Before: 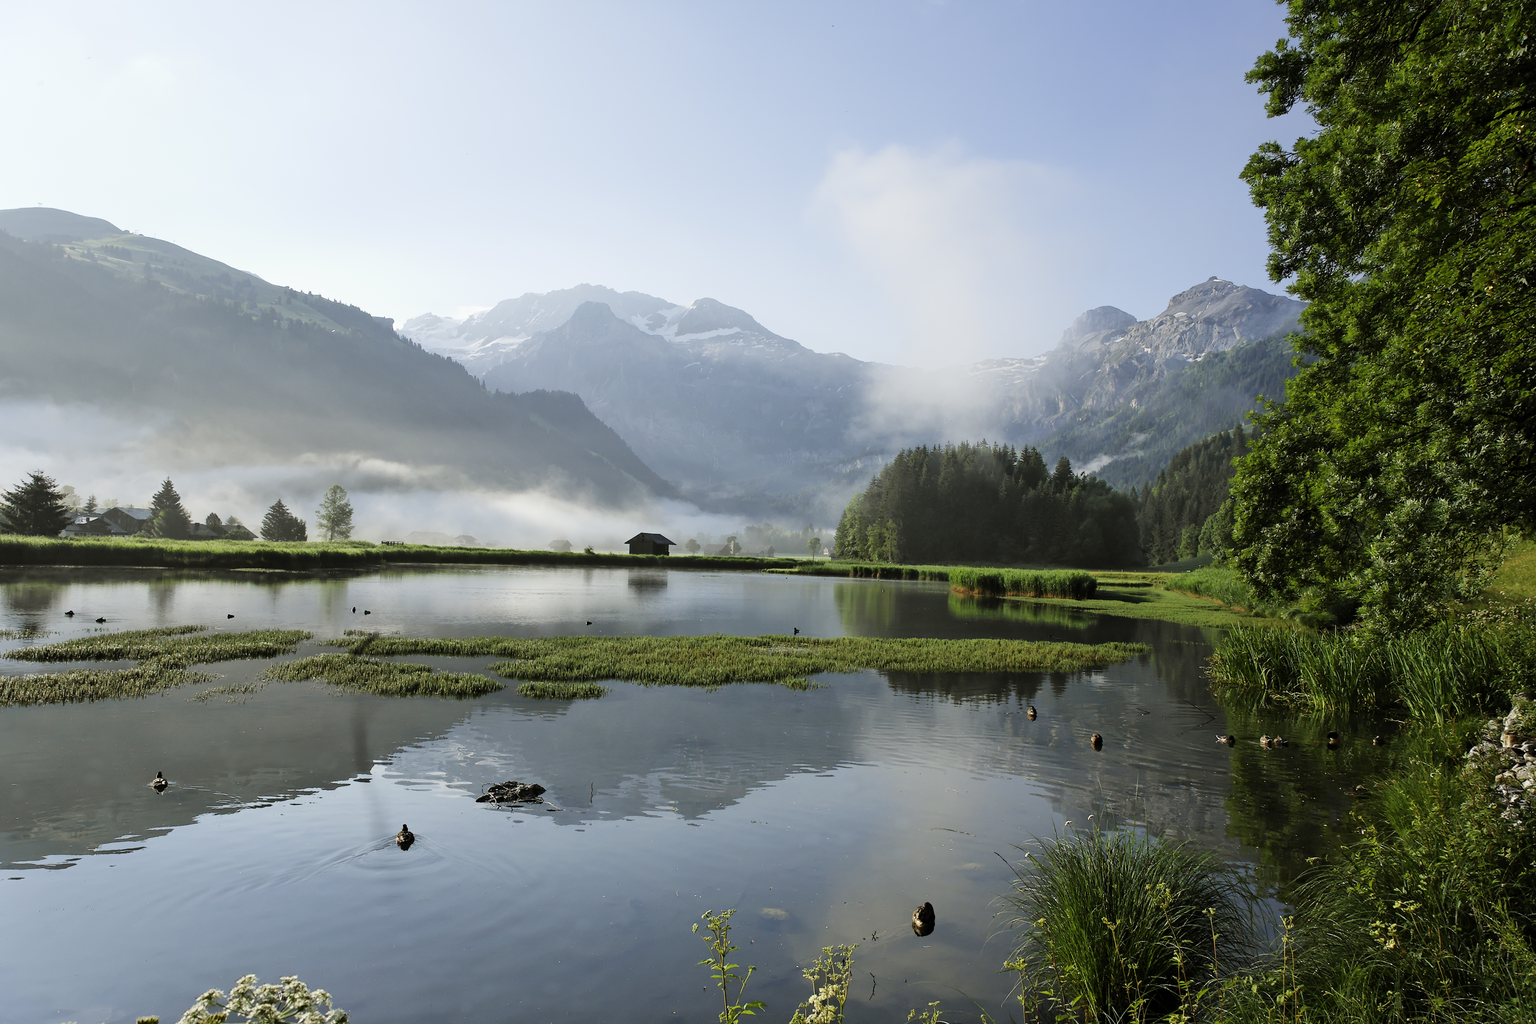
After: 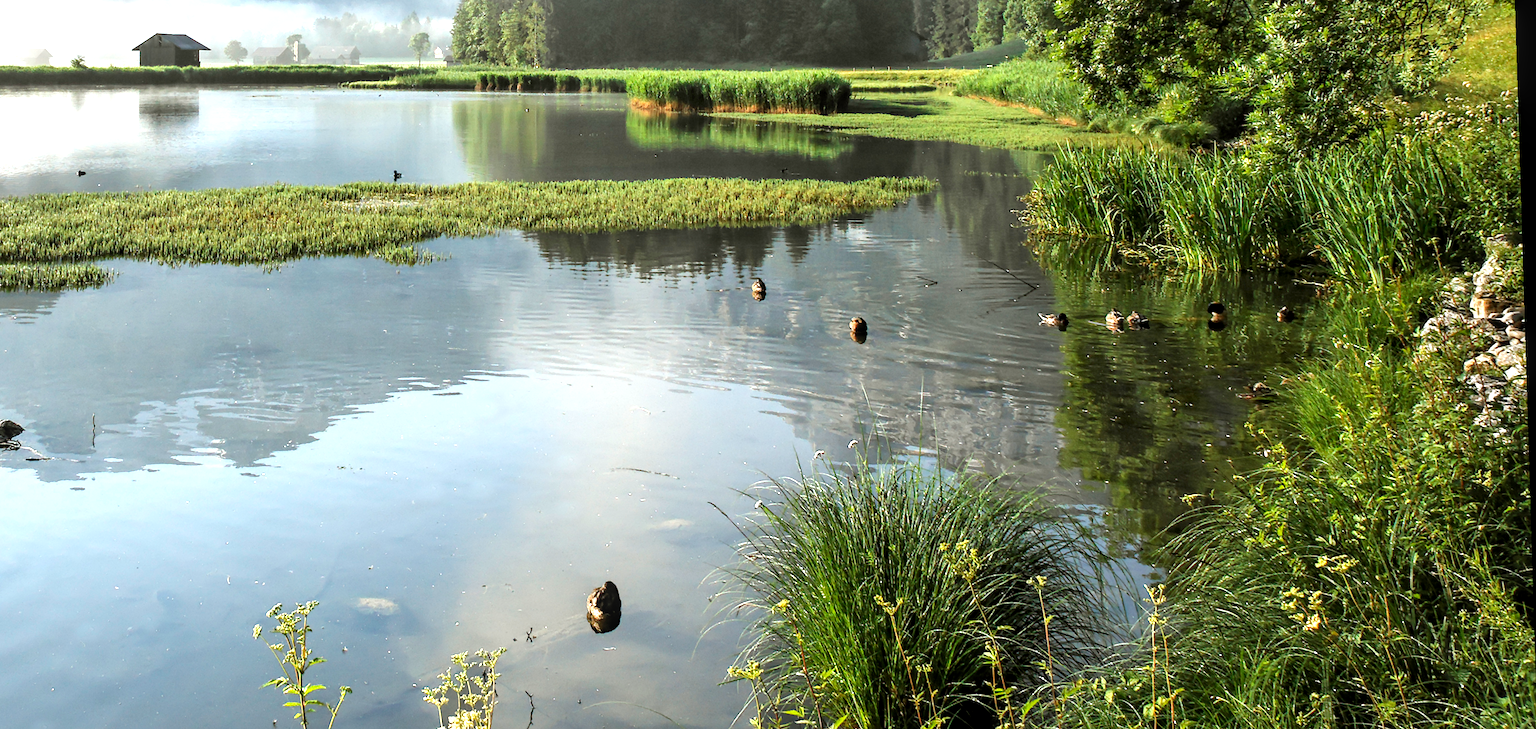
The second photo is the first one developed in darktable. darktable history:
exposure: black level correction 0, exposure 1.1 EV, compensate highlight preservation false
crop and rotate: left 35.509%, top 50.238%, bottom 4.934%
local contrast: on, module defaults
rotate and perspective: rotation -1.77°, lens shift (horizontal) 0.004, automatic cropping off
